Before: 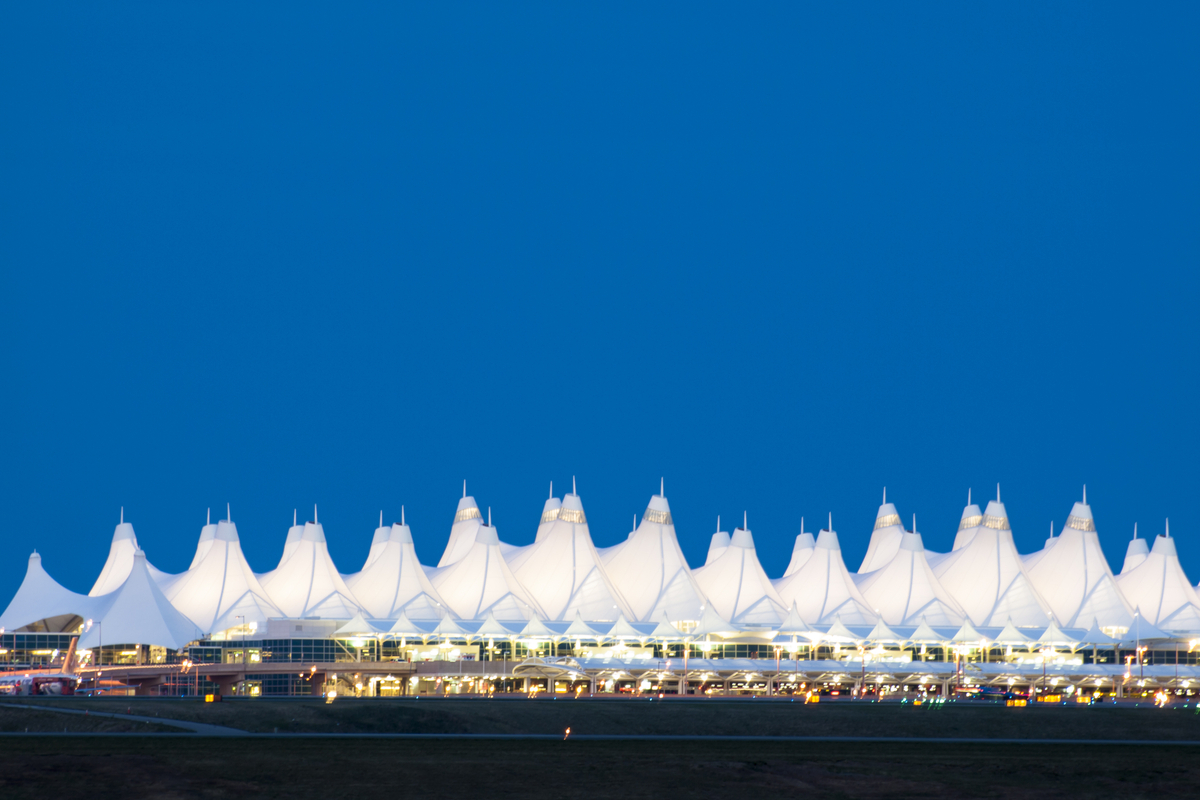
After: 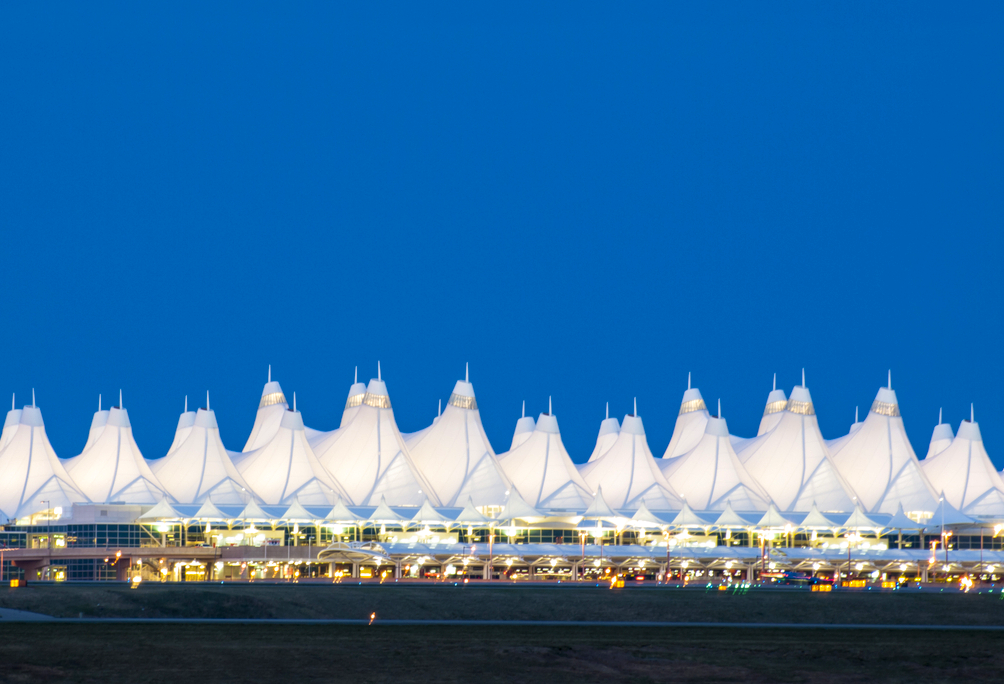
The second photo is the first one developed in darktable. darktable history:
crop: left 16.264%, top 14.485%
color balance rgb: power › hue 315.3°, perceptual saturation grading › global saturation 10.173%, global vibrance 20%
local contrast: on, module defaults
shadows and highlights: radius 127.75, shadows 21.19, highlights -22.68, low approximation 0.01
